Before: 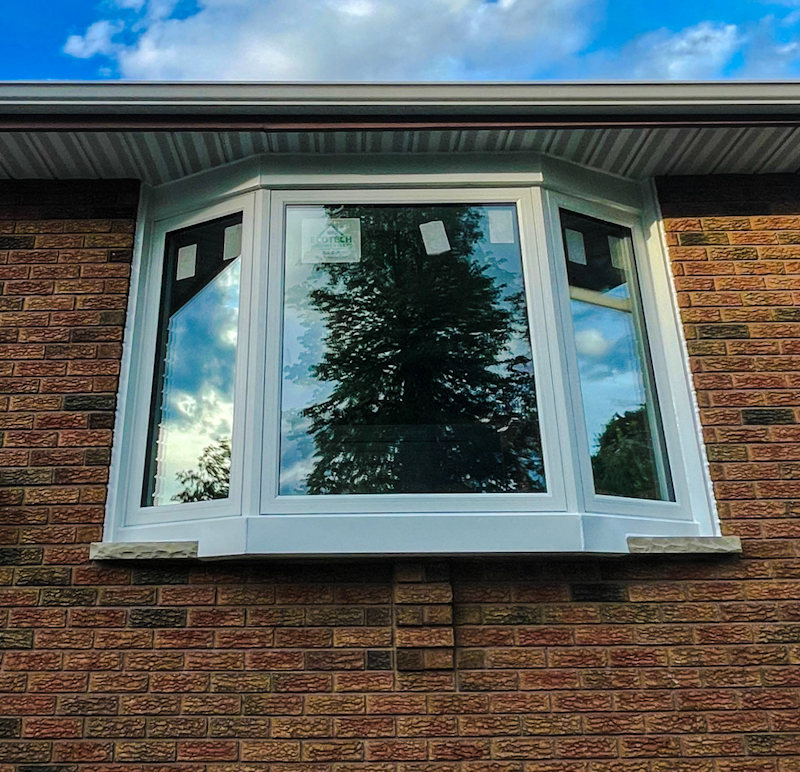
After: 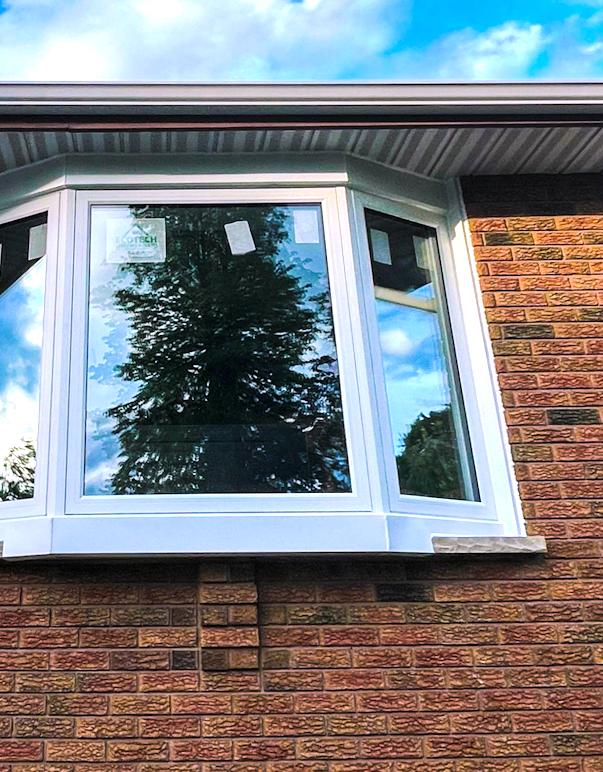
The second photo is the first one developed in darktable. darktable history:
crop and rotate: left 24.6%
exposure: exposure 0.74 EV, compensate highlight preservation false
white balance: red 1.066, blue 1.119
